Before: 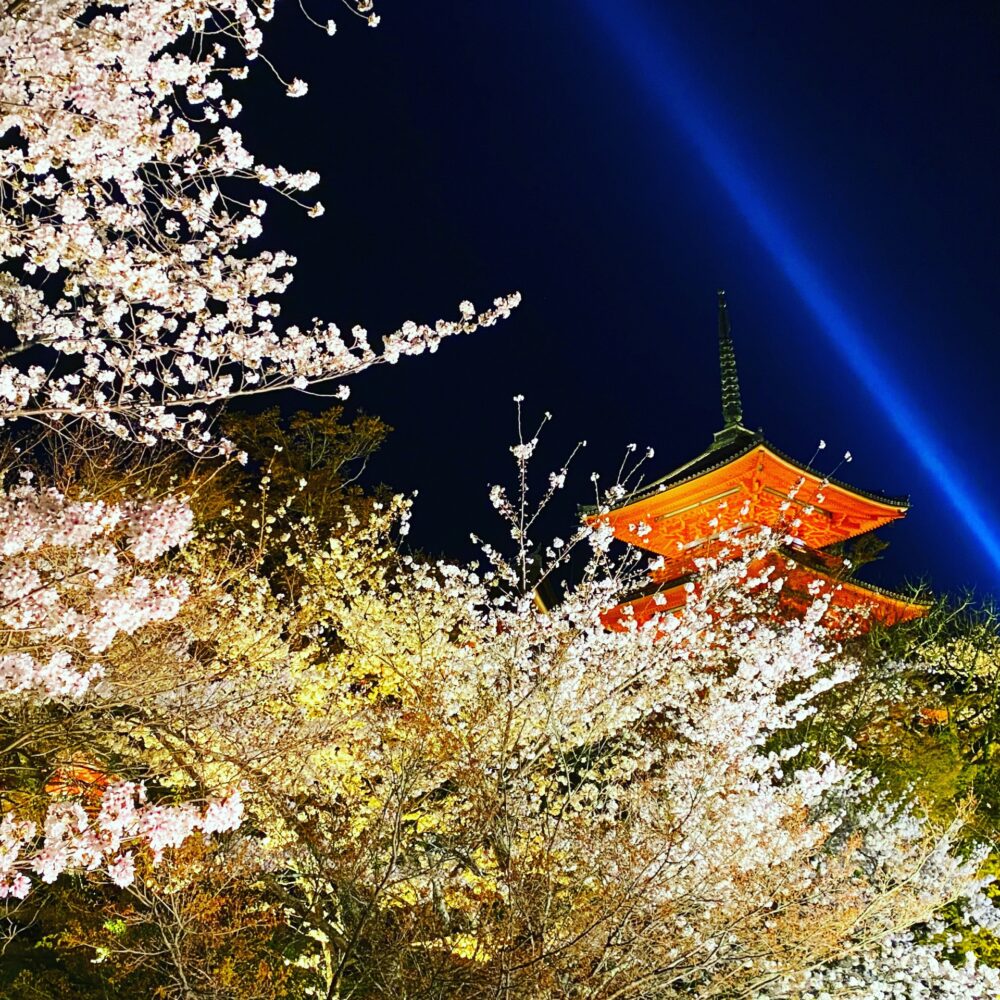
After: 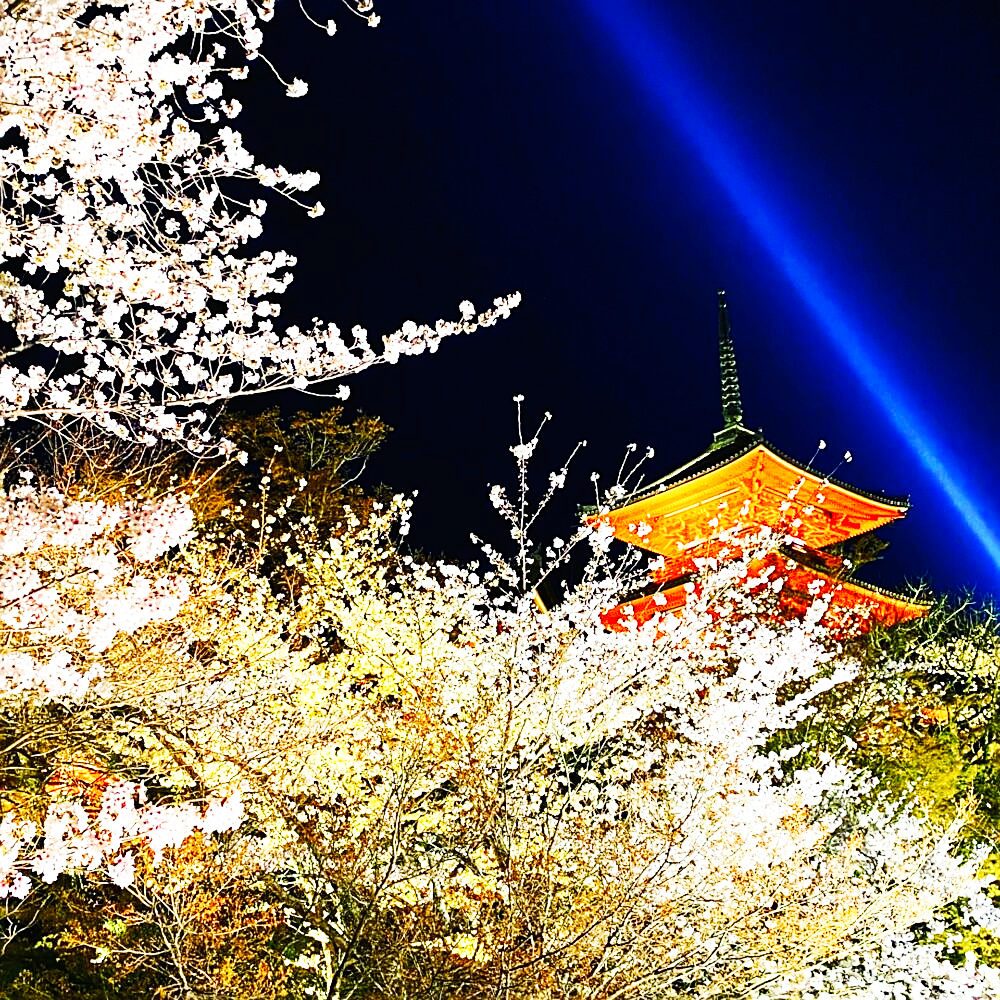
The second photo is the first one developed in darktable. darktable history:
sharpen: on, module defaults
base curve: curves: ch0 [(0, 0) (0.007, 0.004) (0.027, 0.03) (0.046, 0.07) (0.207, 0.54) (0.442, 0.872) (0.673, 0.972) (1, 1)], preserve colors none
